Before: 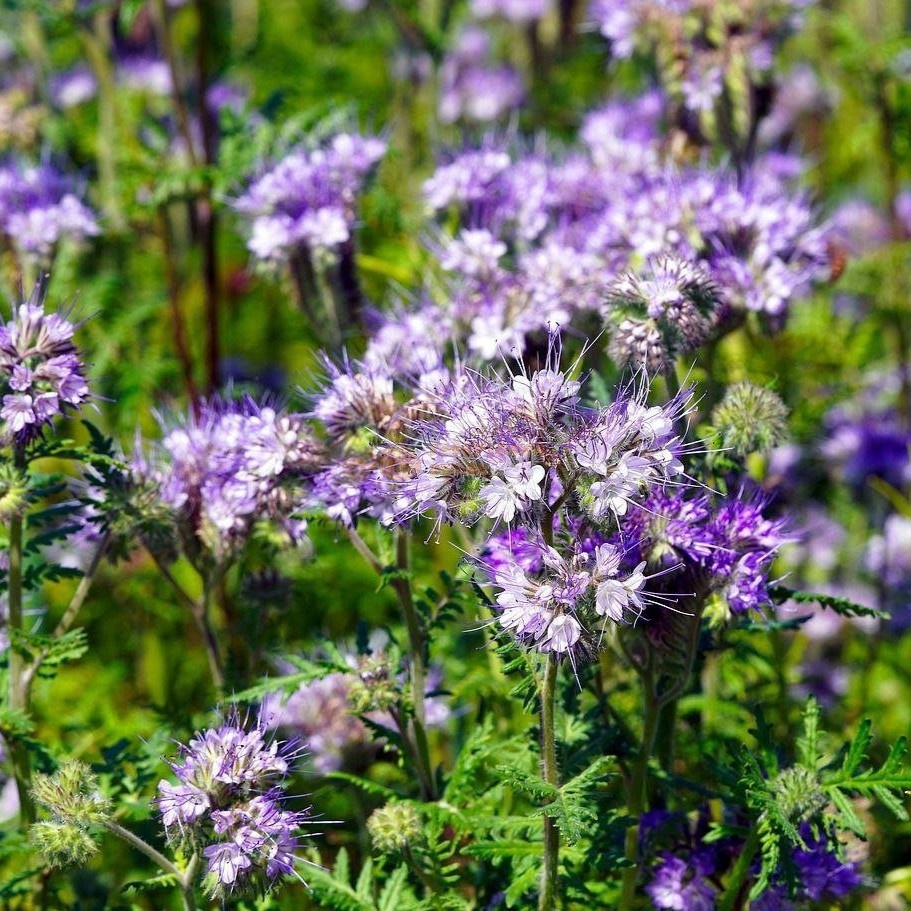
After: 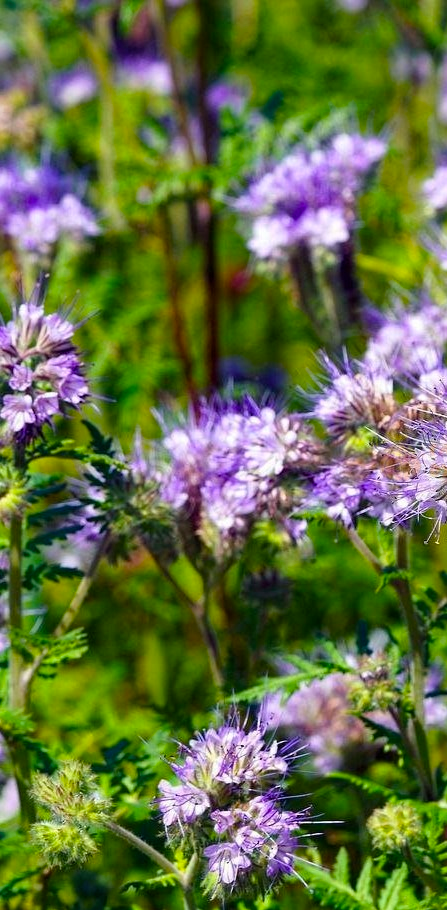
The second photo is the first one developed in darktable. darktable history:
crop and rotate: left 0%, top 0%, right 50.845%
color balance rgb: perceptual saturation grading › global saturation 20%, global vibrance 20%
